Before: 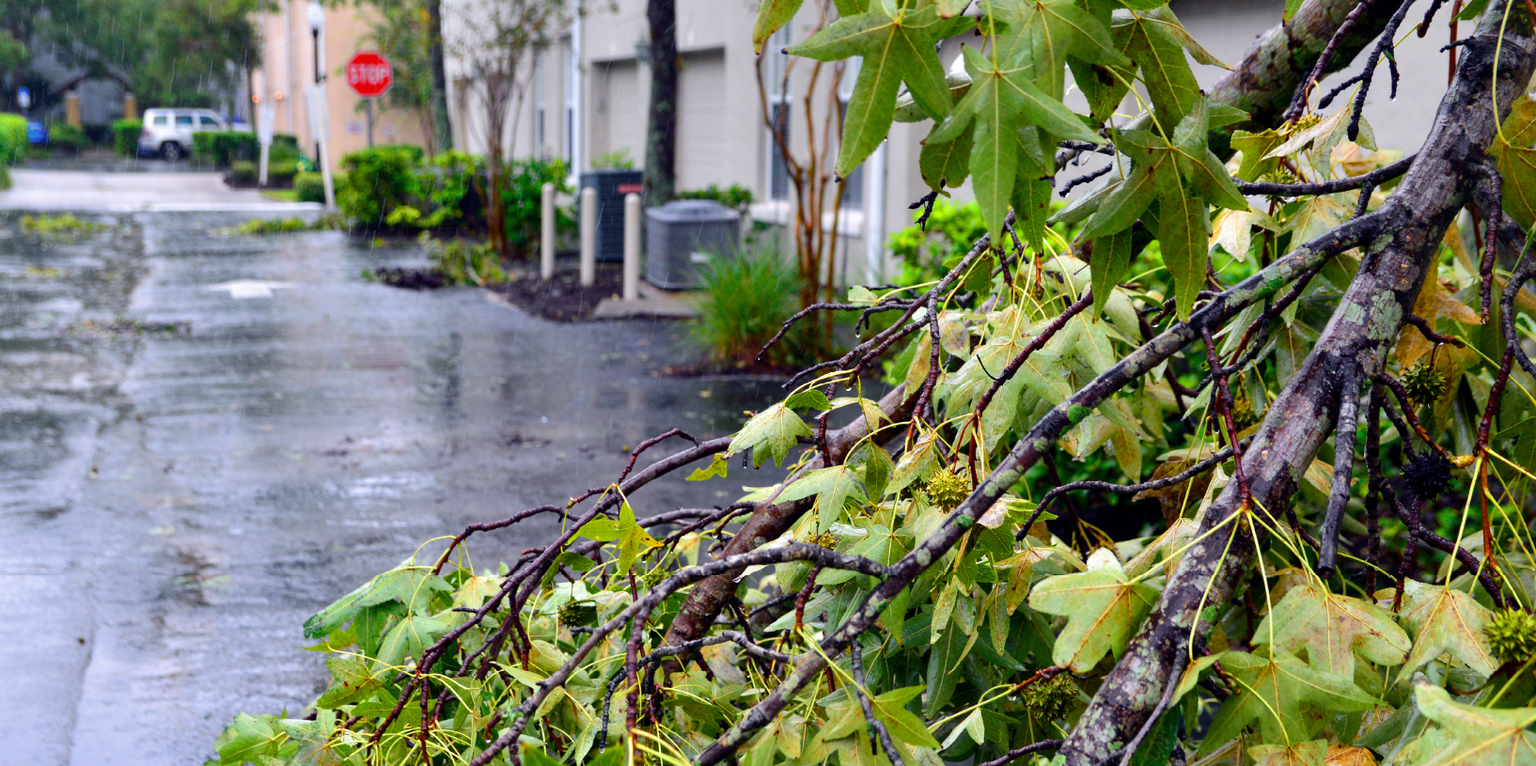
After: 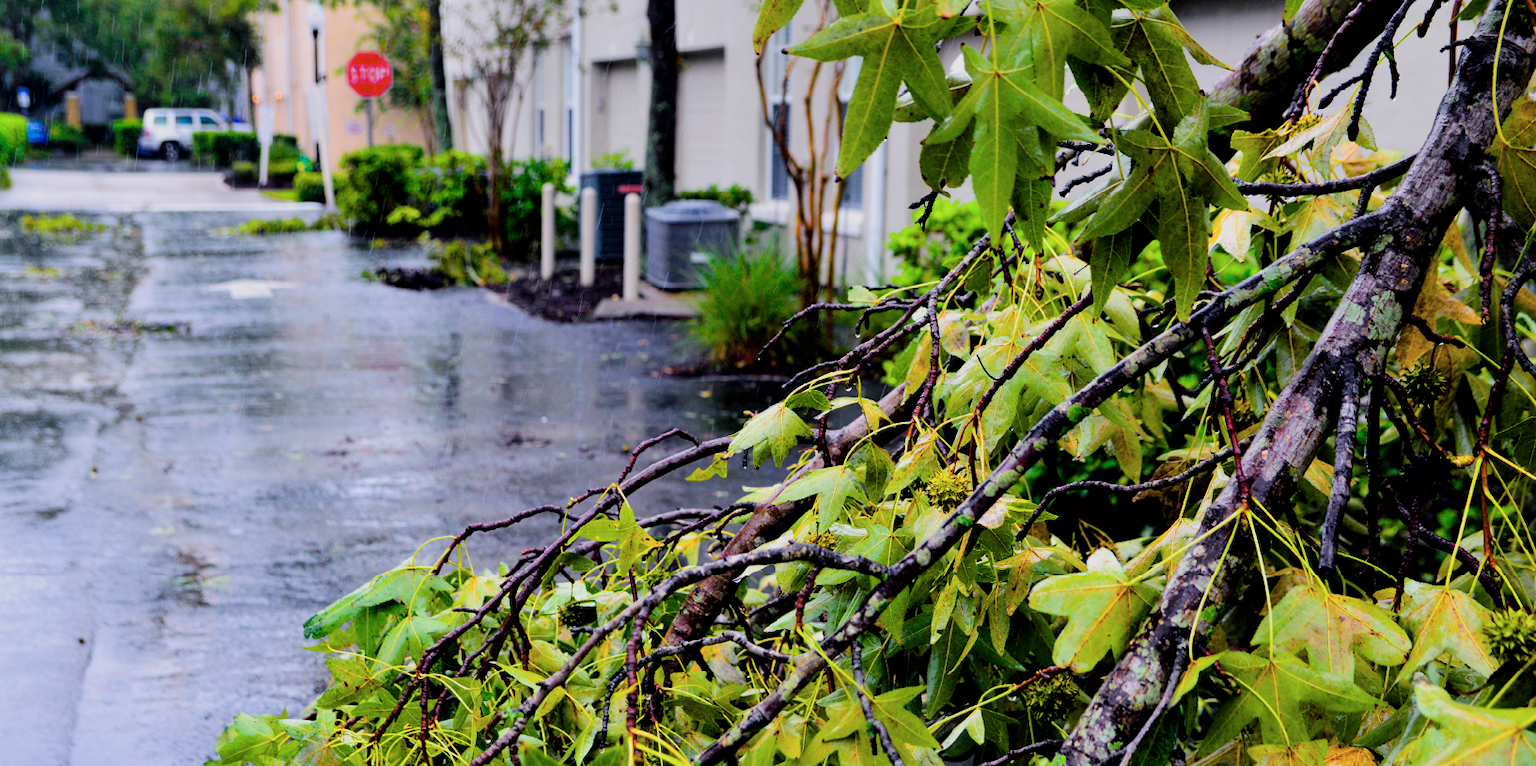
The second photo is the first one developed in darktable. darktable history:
filmic rgb: black relative exposure -5 EV, hardness 2.88, contrast 1.3, highlights saturation mix -30%
color balance rgb: linear chroma grading › global chroma 15%, perceptual saturation grading › global saturation 30%
color zones: curves: ch0 [(0, 0.5) (0.143, 0.52) (0.286, 0.5) (0.429, 0.5) (0.571, 0.5) (0.714, 0.5) (0.857, 0.5) (1, 0.5)]; ch1 [(0, 0.489) (0.155, 0.45) (0.286, 0.466) (0.429, 0.5) (0.571, 0.5) (0.714, 0.5) (0.857, 0.5) (1, 0.489)]
